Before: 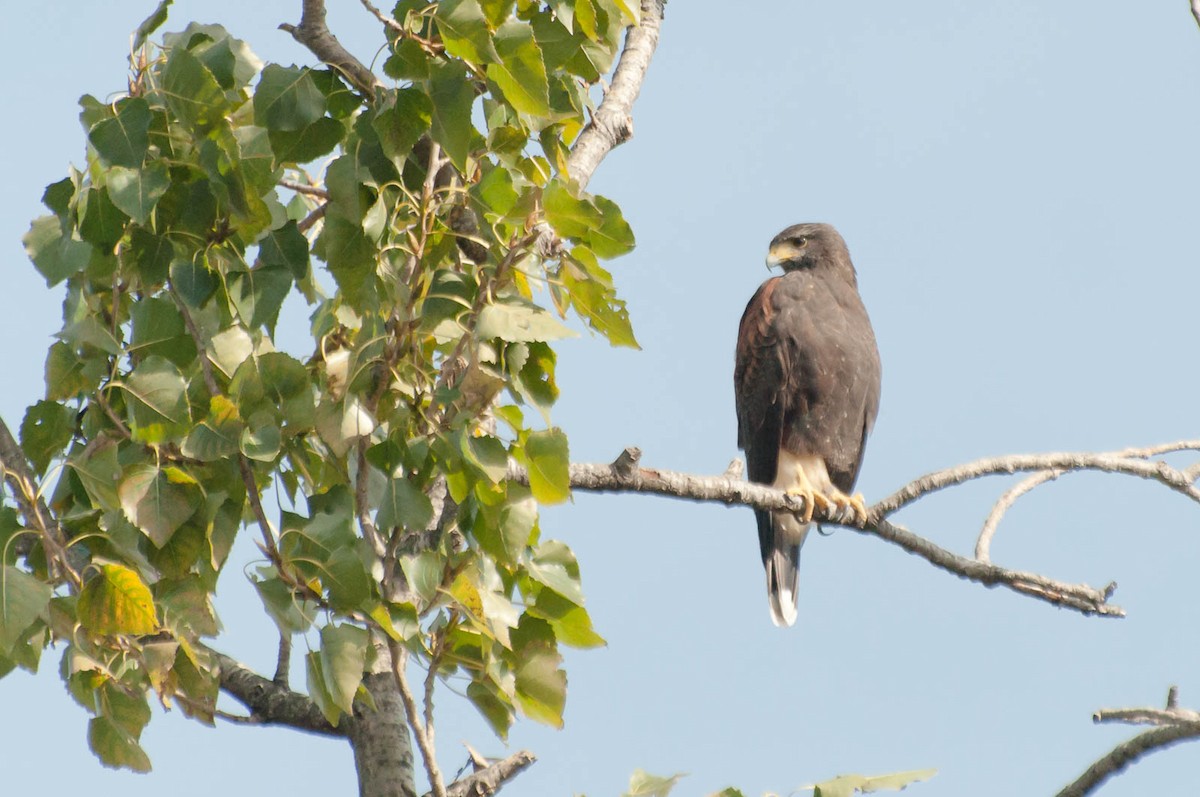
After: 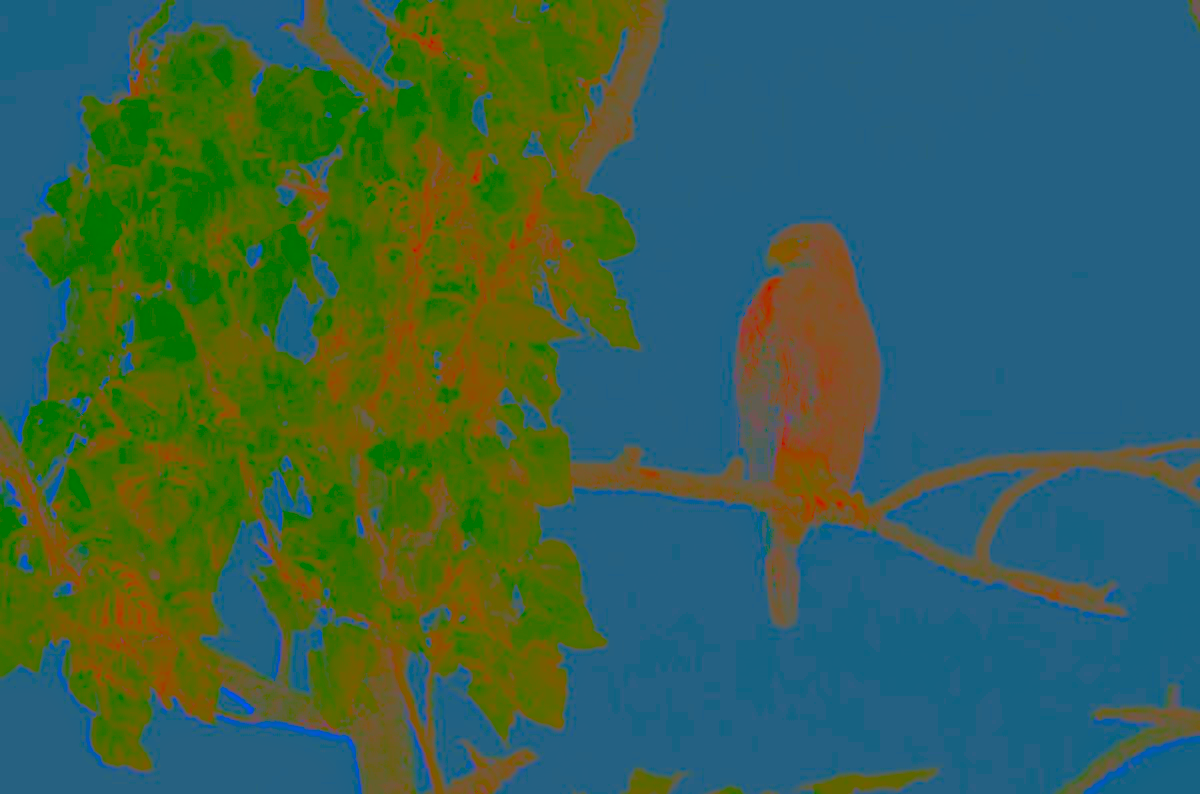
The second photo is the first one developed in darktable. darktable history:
local contrast: on, module defaults
crop: top 0.05%, bottom 0.098%
contrast brightness saturation: contrast -0.99, brightness -0.17, saturation 0.75
exposure: black level correction 0.011, compensate highlight preservation false
color zones: curves: ch0 [(0, 0.613) (0.01, 0.613) (0.245, 0.448) (0.498, 0.529) (0.642, 0.665) (0.879, 0.777) (0.99, 0.613)]; ch1 [(0, 0) (0.143, 0) (0.286, 0) (0.429, 0) (0.571, 0) (0.714, 0) (0.857, 0)], mix -121.96%
tone equalizer: -8 EV 2 EV, -7 EV 2 EV, -6 EV 2 EV, -5 EV 2 EV, -4 EV 2 EV, -3 EV 1.5 EV, -2 EV 1 EV, -1 EV 0.5 EV
color balance: contrast 8.5%, output saturation 105%
